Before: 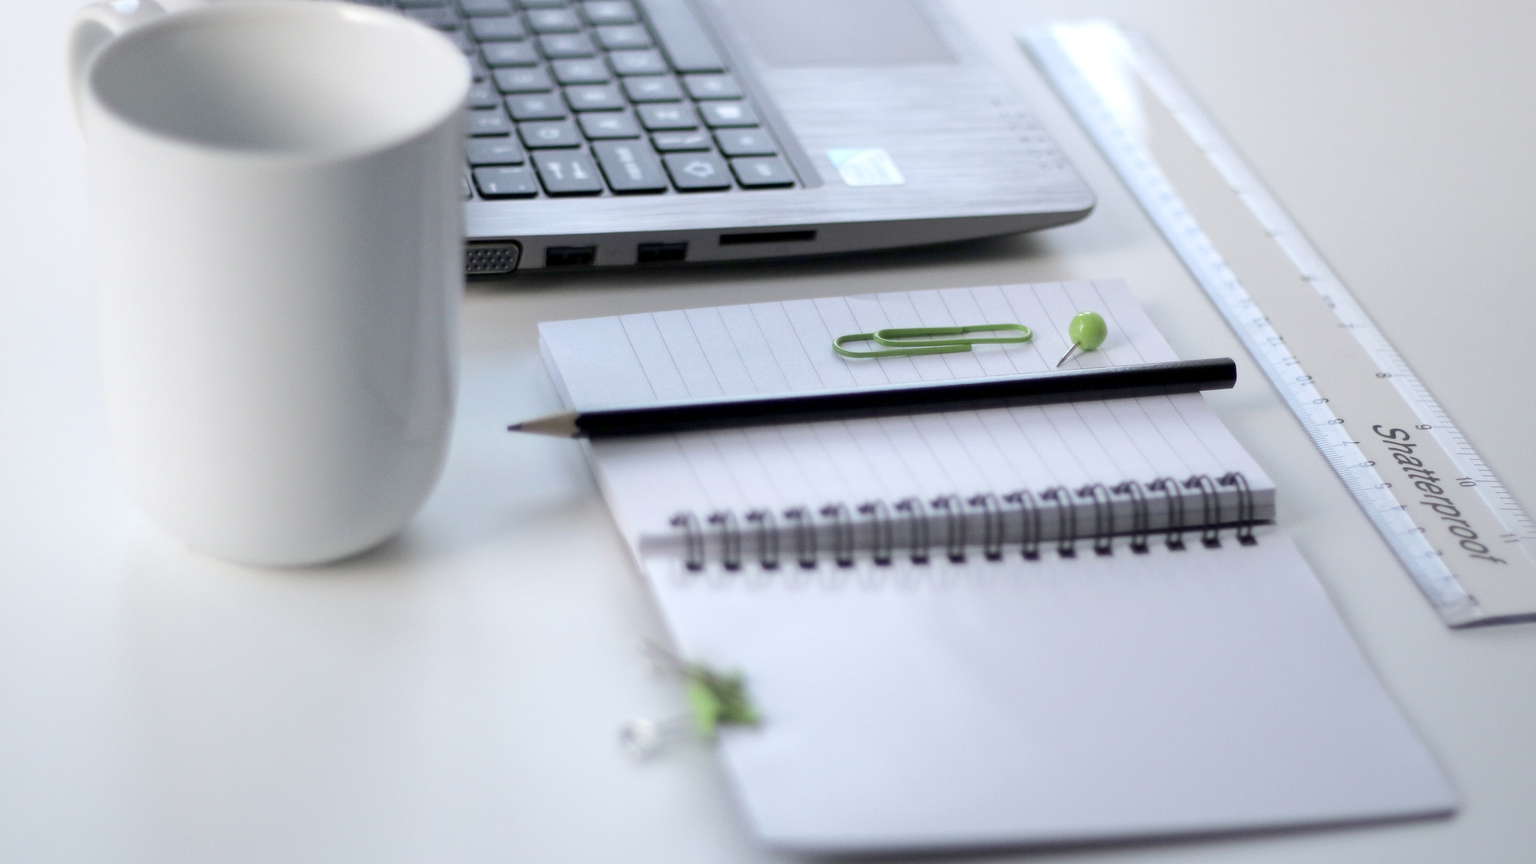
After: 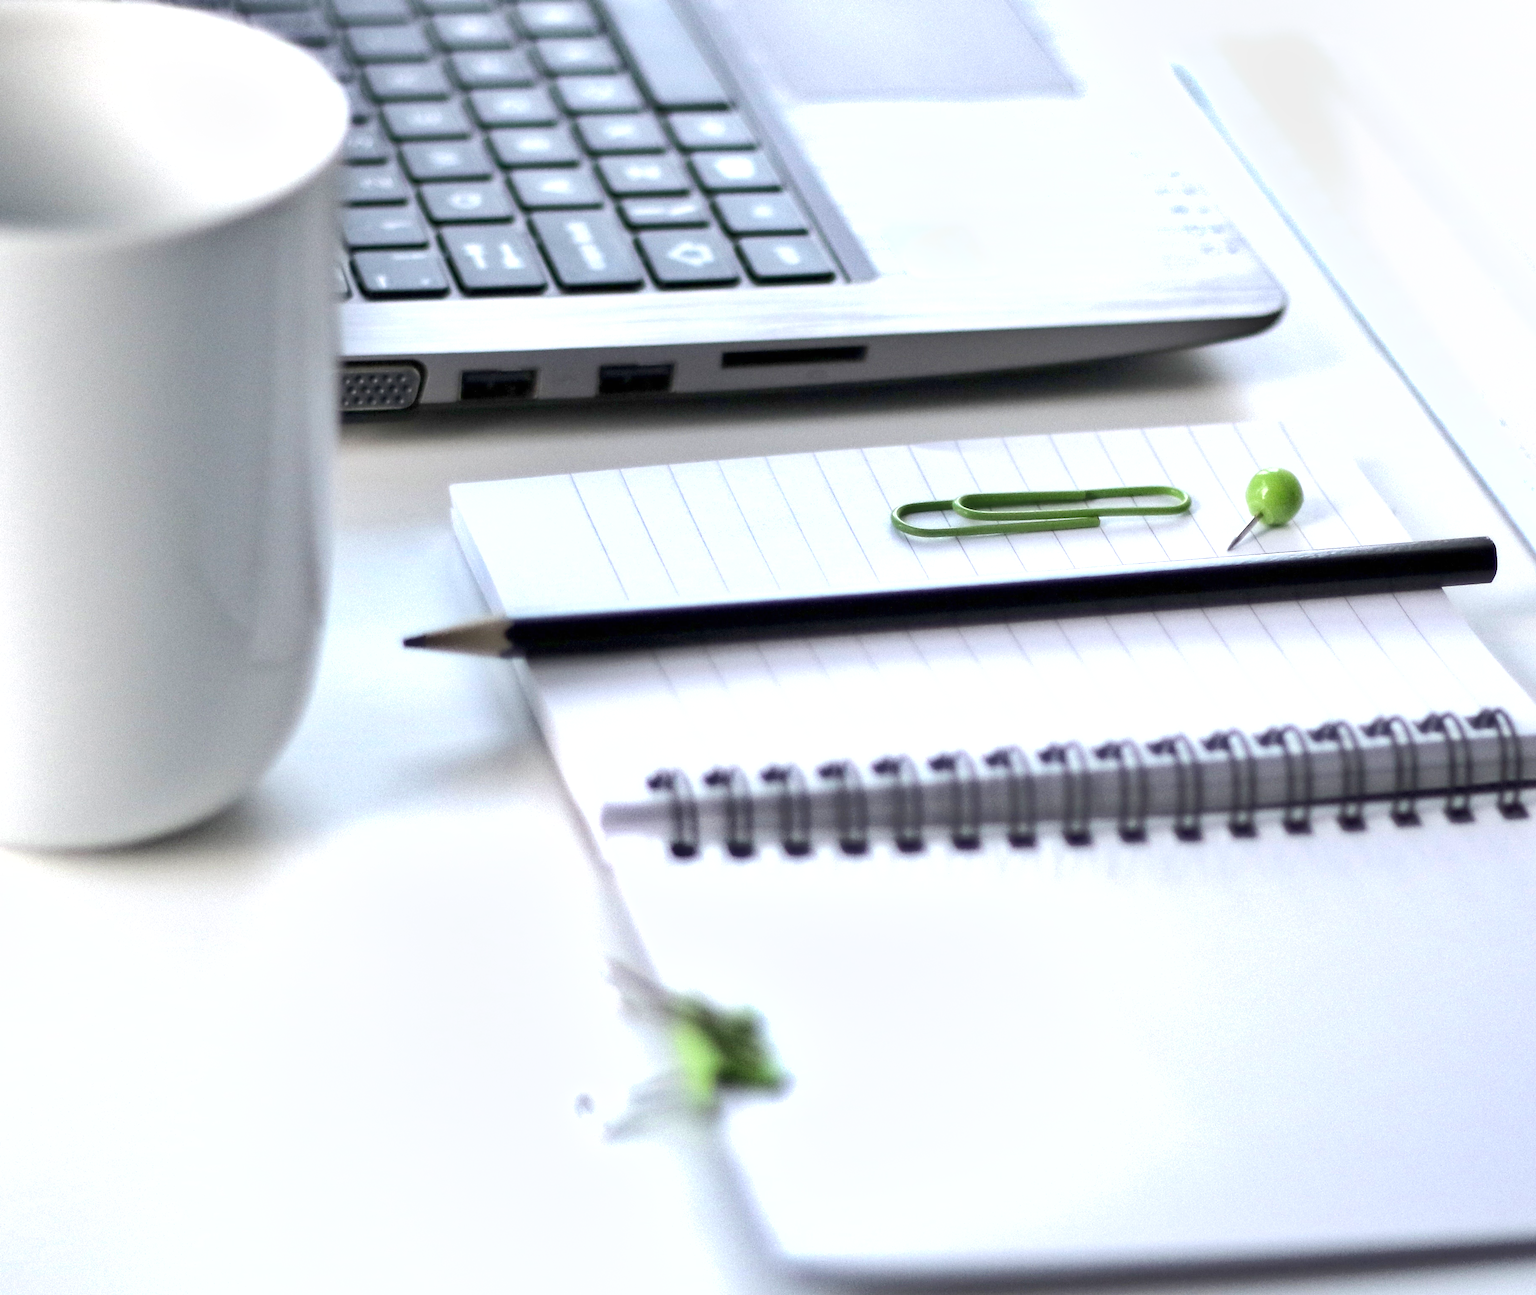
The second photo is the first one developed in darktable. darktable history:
shadows and highlights: soften with gaussian
crop and rotate: left 15.546%, right 17.787%
exposure: black level correction 0, exposure 0.7 EV, compensate exposure bias true, compensate highlight preservation false
